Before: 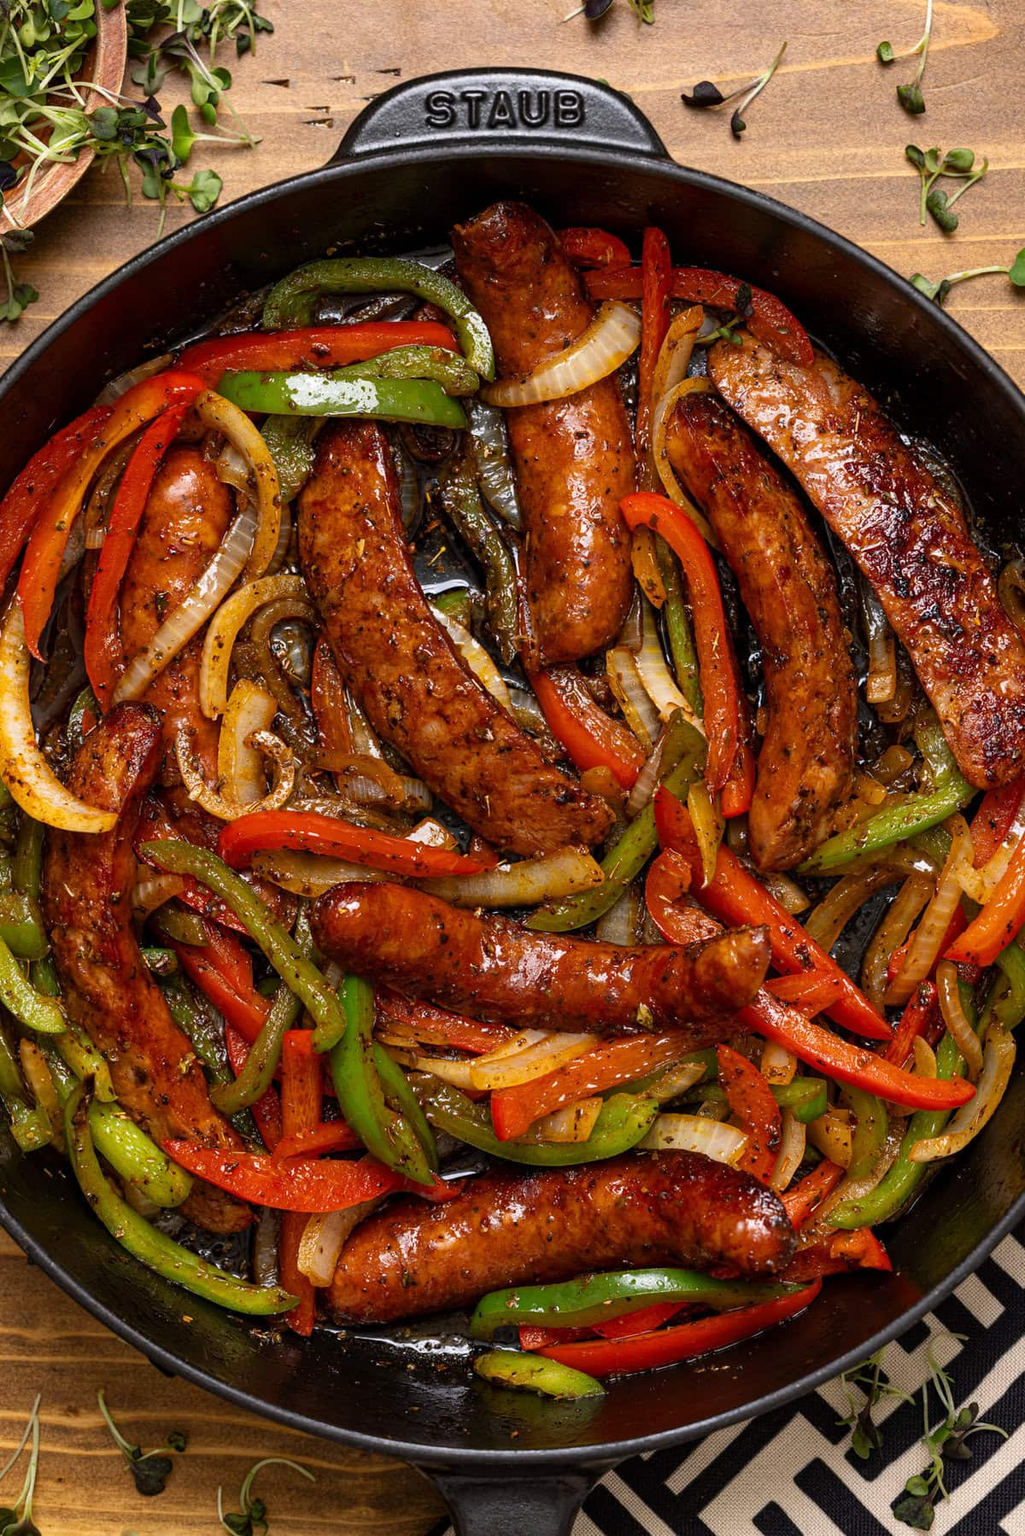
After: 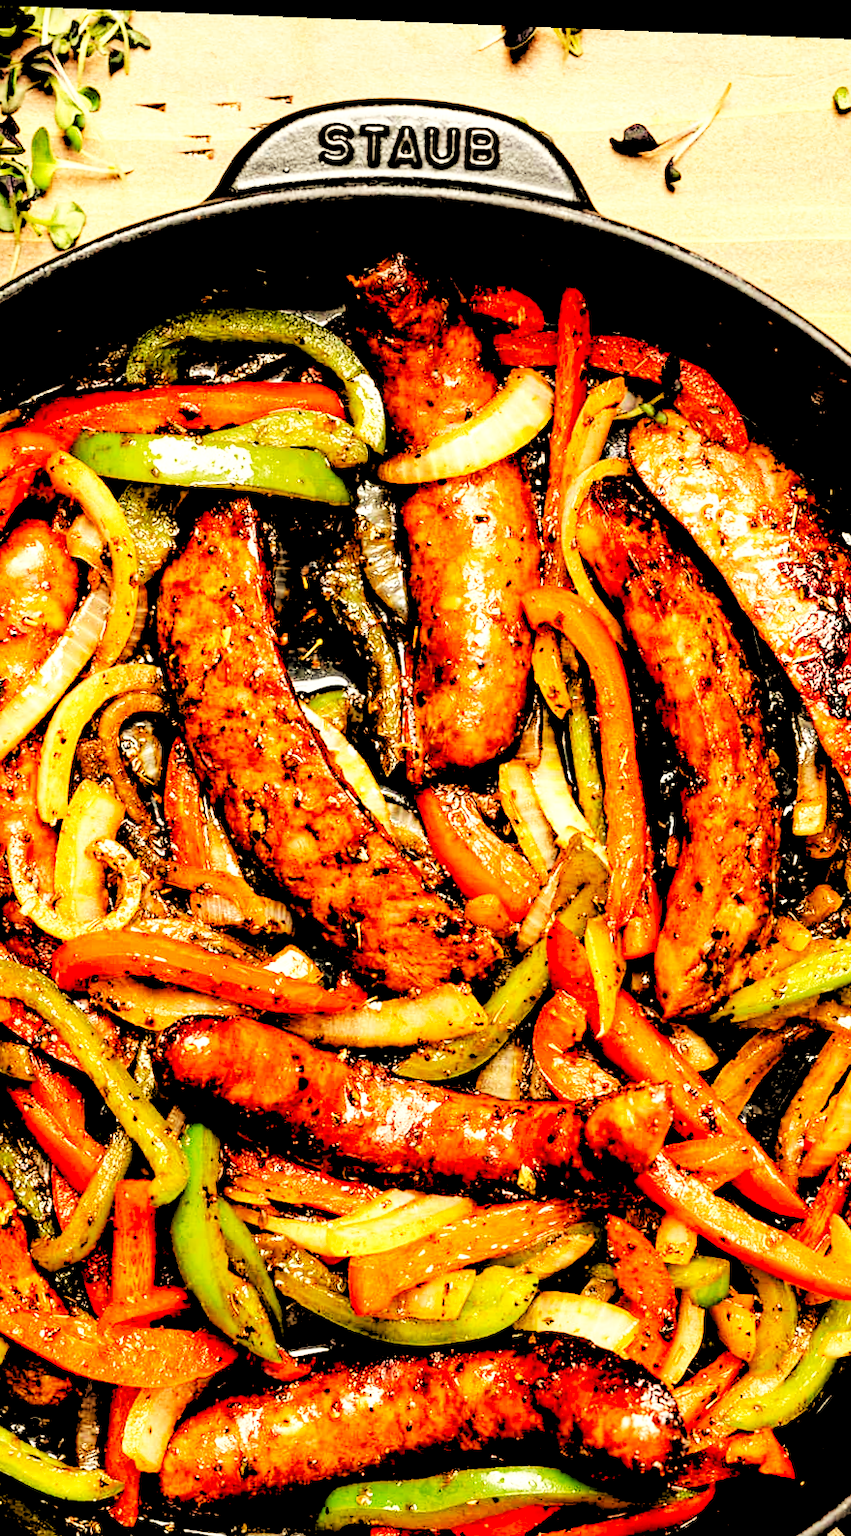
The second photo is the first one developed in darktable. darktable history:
crop: left 18.479%, right 12.2%, bottom 13.971%
white balance: red 1.08, blue 0.791
local contrast: highlights 100%, shadows 100%, detail 120%, midtone range 0.2
rotate and perspective: rotation 2.27°, automatic cropping off
base curve: curves: ch0 [(0, 0) (0.007, 0.004) (0.027, 0.03) (0.046, 0.07) (0.207, 0.54) (0.442, 0.872) (0.673, 0.972) (1, 1)], preserve colors none
tone equalizer: on, module defaults
rgb levels: levels [[0.027, 0.429, 0.996], [0, 0.5, 1], [0, 0.5, 1]]
